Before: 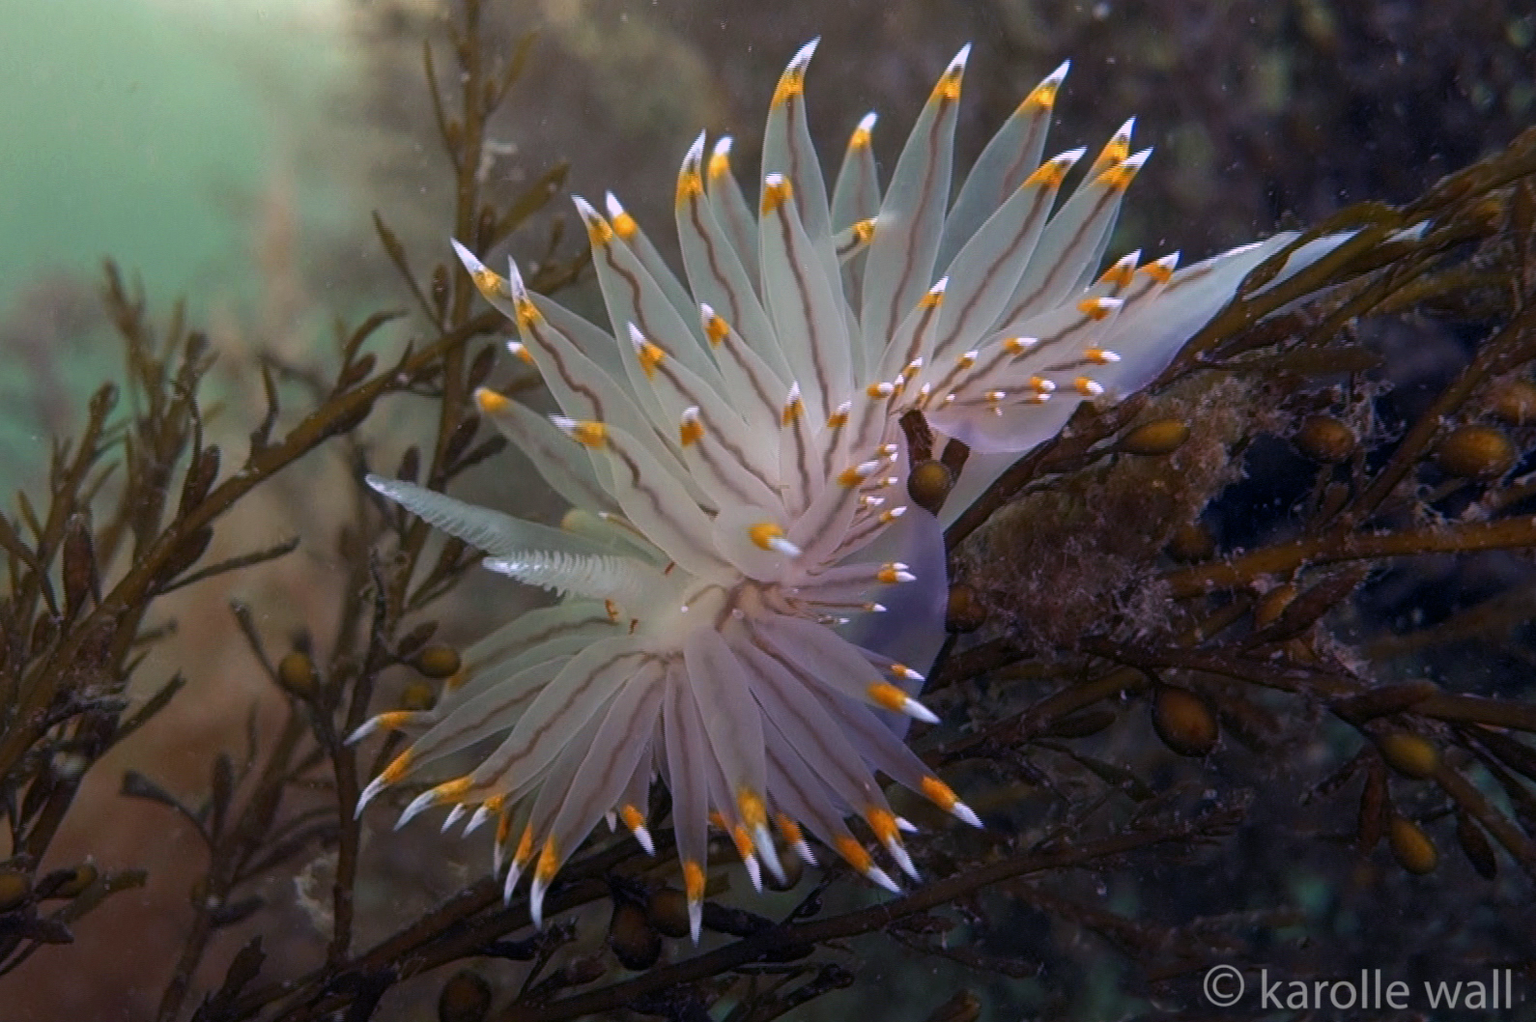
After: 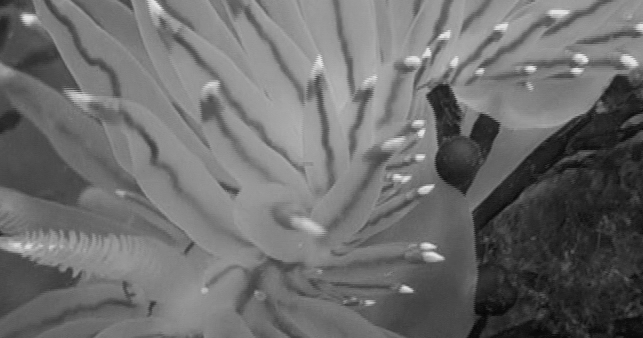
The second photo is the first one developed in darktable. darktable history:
crop: left 31.751%, top 32.172%, right 27.8%, bottom 35.83%
tone curve: curves: ch0 [(0, 0) (0.003, 0.027) (0.011, 0.03) (0.025, 0.04) (0.044, 0.063) (0.069, 0.093) (0.1, 0.125) (0.136, 0.153) (0.177, 0.191) (0.224, 0.232) (0.277, 0.279) (0.335, 0.333) (0.399, 0.39) (0.468, 0.457) (0.543, 0.535) (0.623, 0.611) (0.709, 0.683) (0.801, 0.758) (0.898, 0.853) (1, 1)], preserve colors none
color calibration: output gray [0.22, 0.42, 0.37, 0], gray › normalize channels true, illuminant same as pipeline (D50), adaptation XYZ, x 0.346, y 0.359, gamut compression 0
